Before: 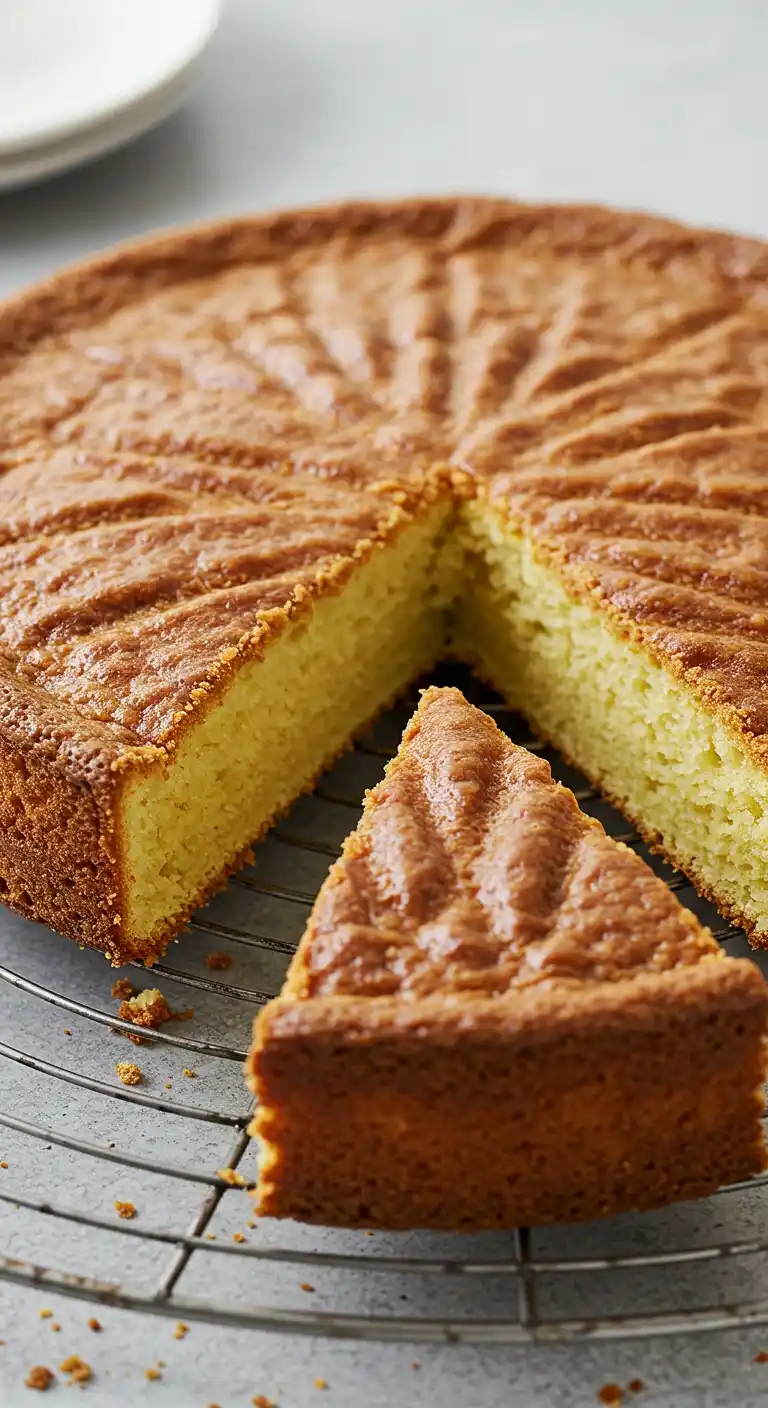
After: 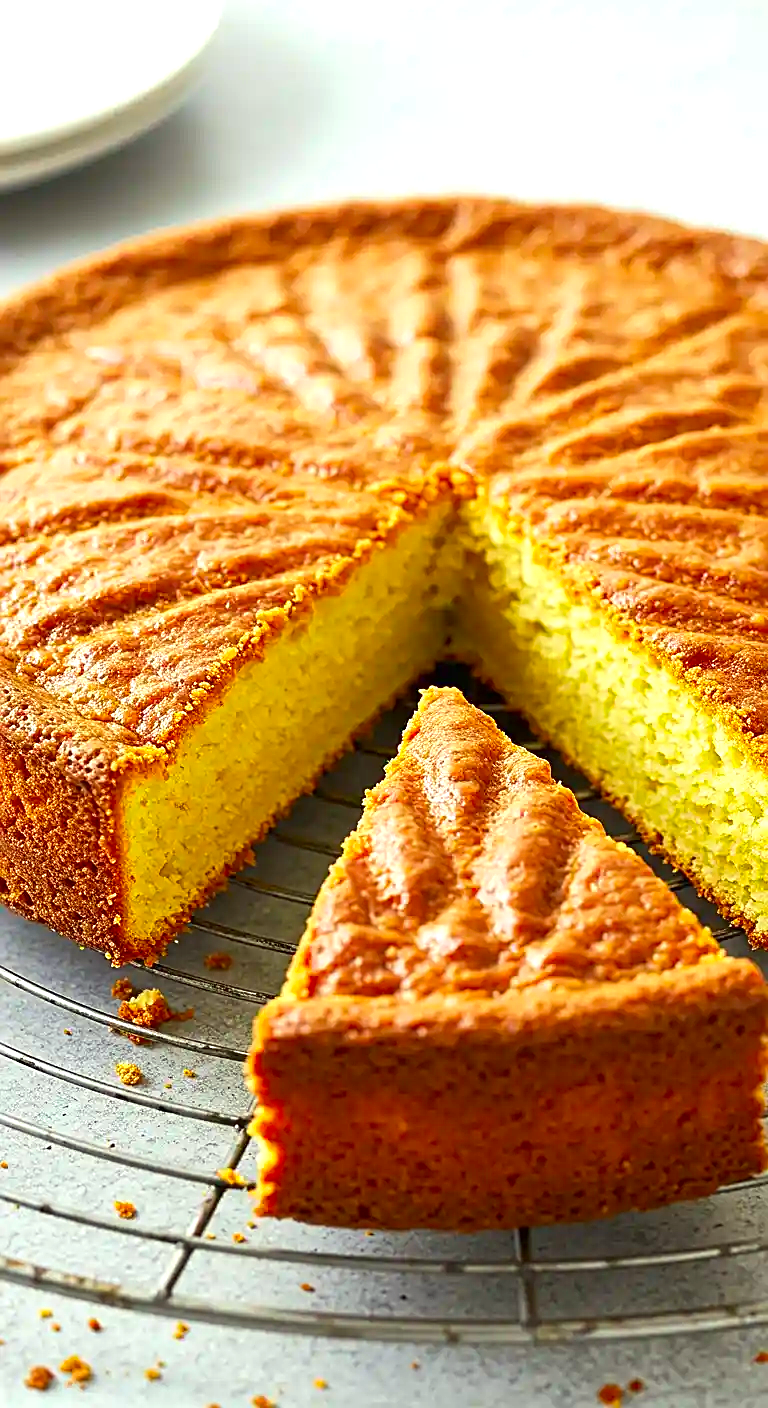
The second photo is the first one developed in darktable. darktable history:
contrast brightness saturation: saturation 0.5
color correction: highlights a* -4.73, highlights b* 5.06, saturation 0.97
sharpen: on, module defaults
exposure: black level correction 0, exposure 0.7 EV, compensate exposure bias true, compensate highlight preservation false
